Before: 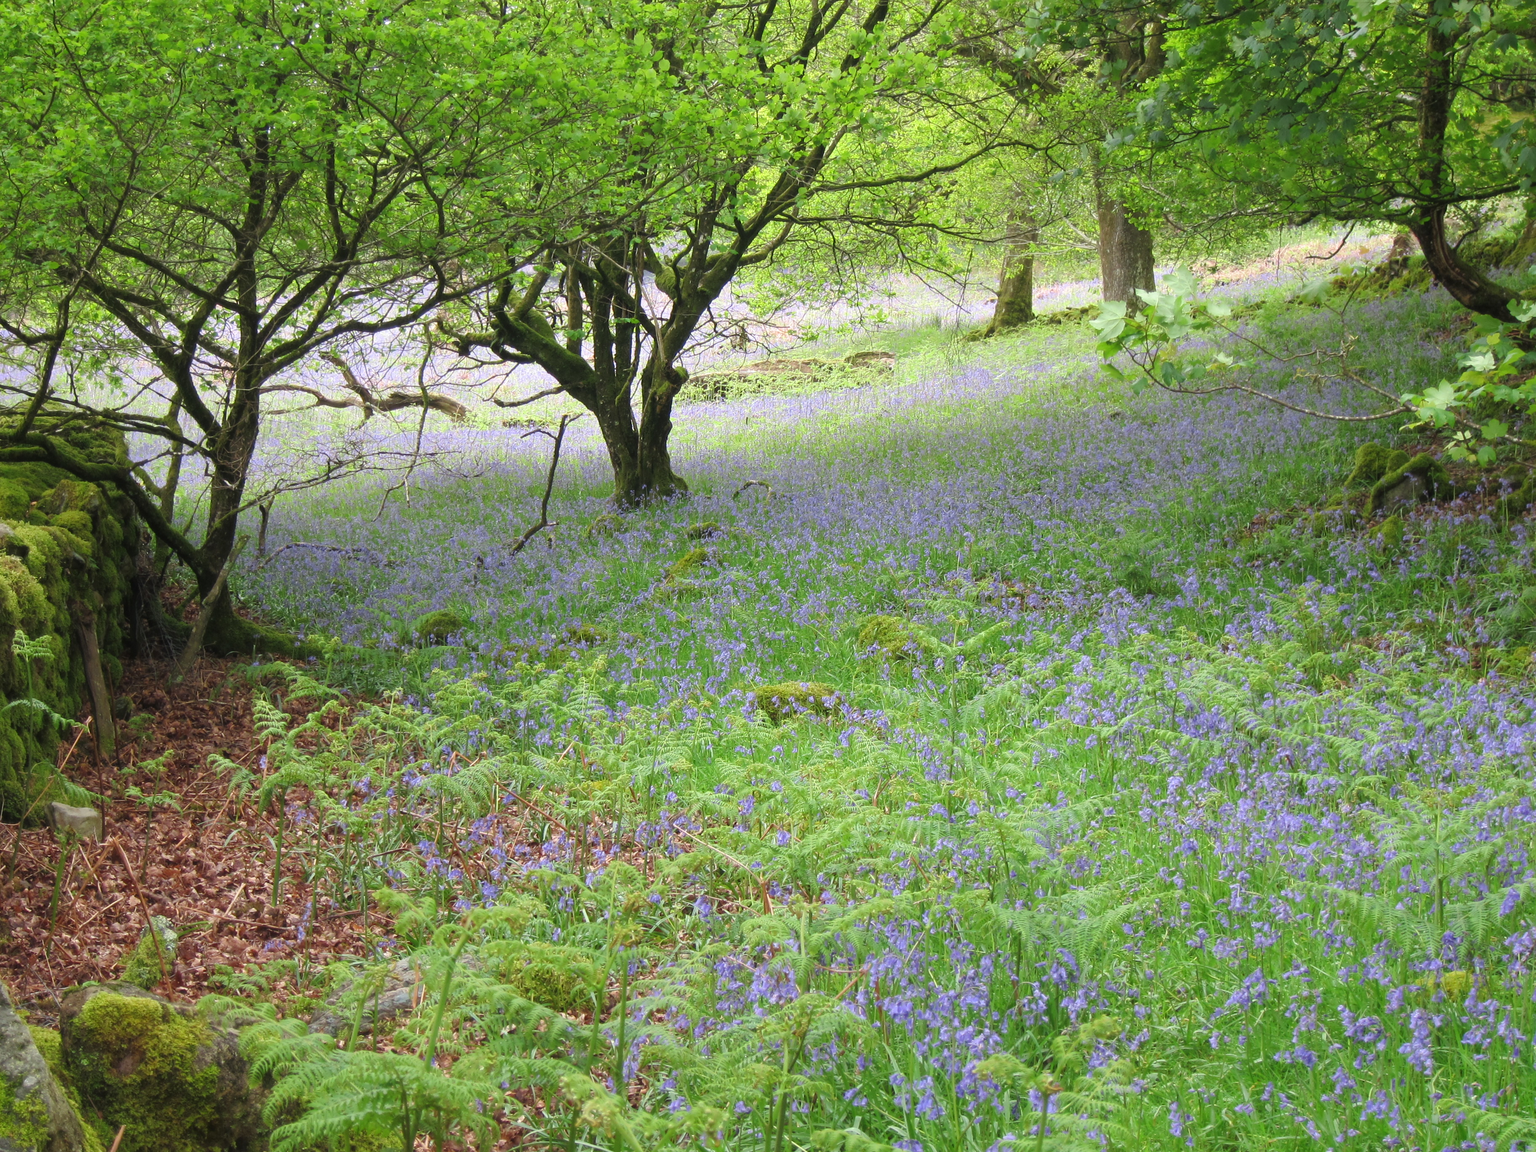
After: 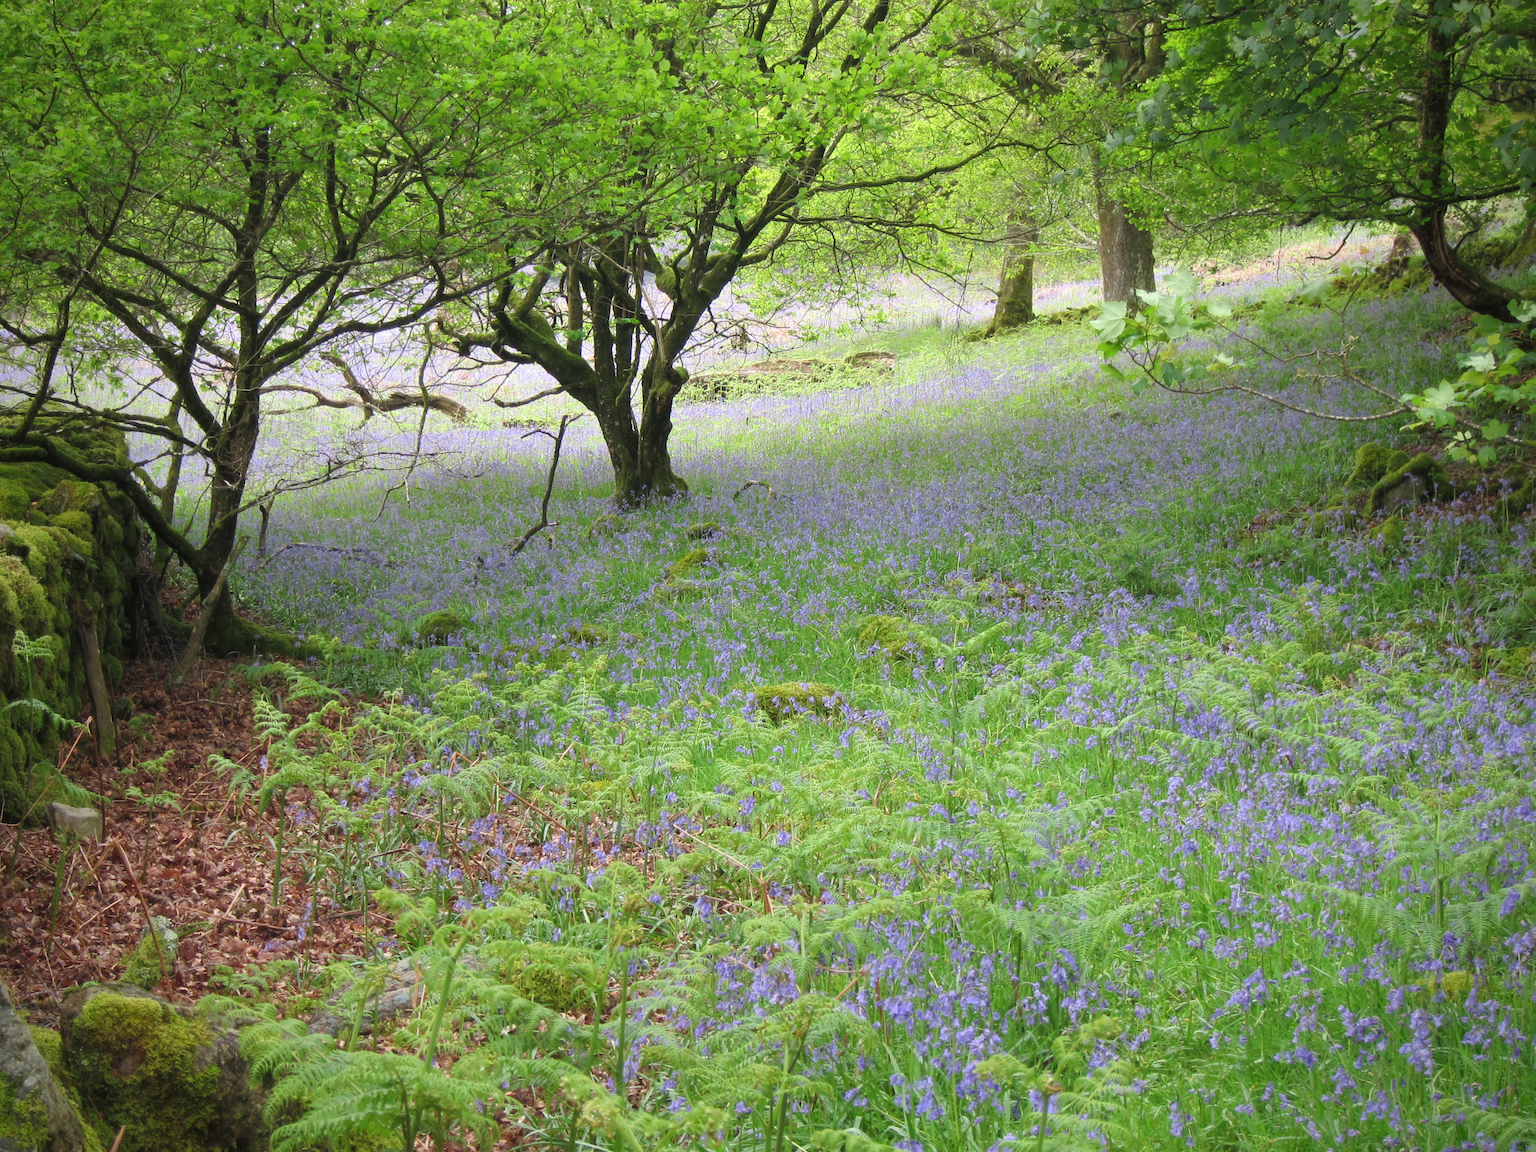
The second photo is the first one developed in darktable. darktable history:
vignetting: saturation -0.031
